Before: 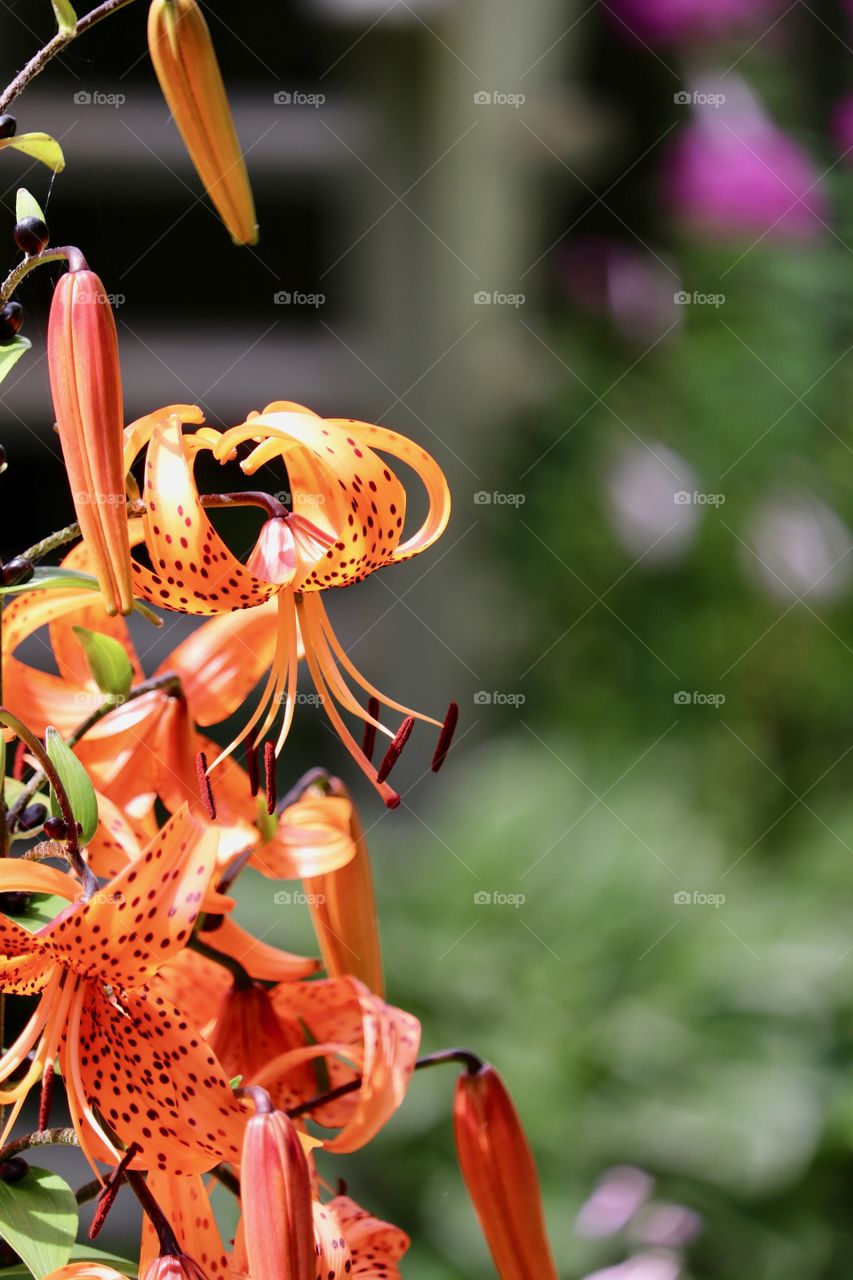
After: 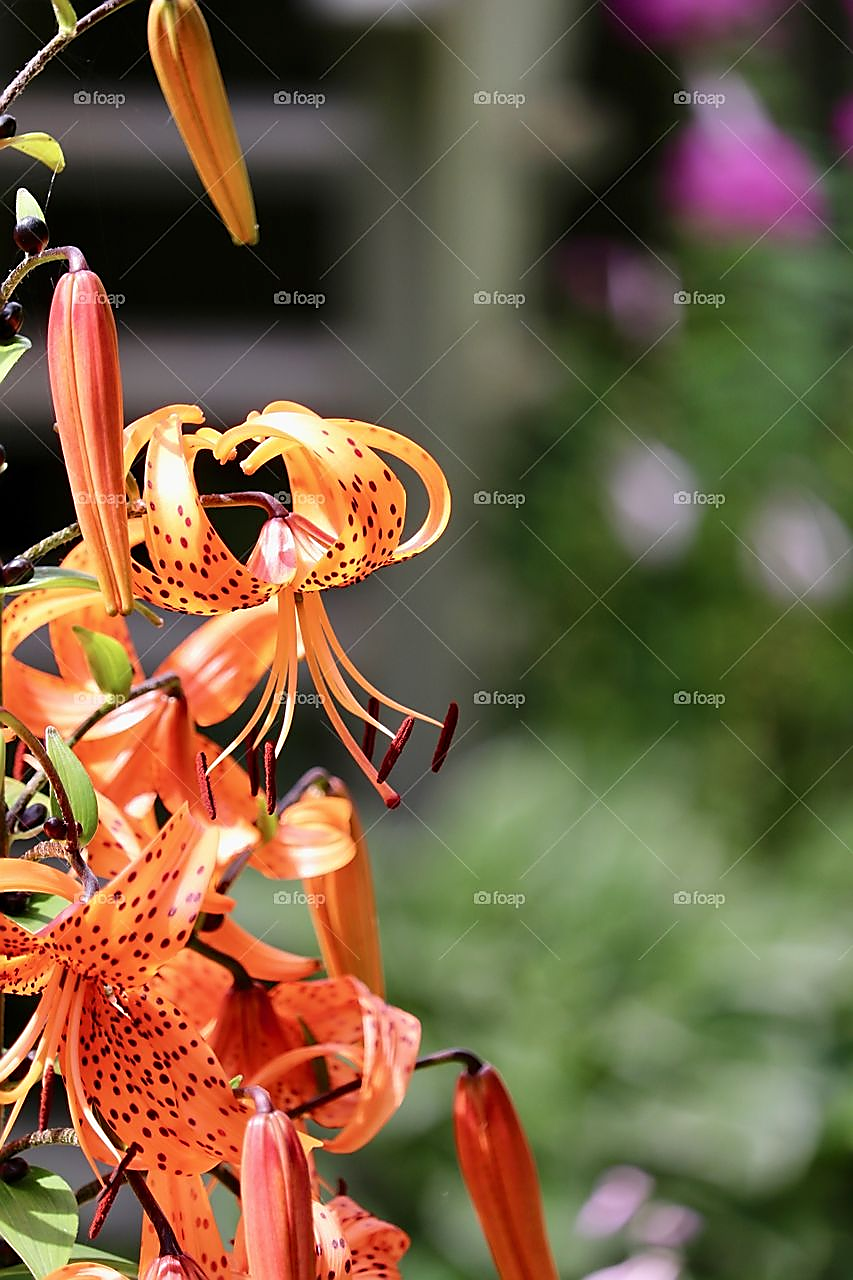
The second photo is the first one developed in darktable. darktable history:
exposure: exposure 0.081 EV, compensate exposure bias true, compensate highlight preservation false
sharpen: radius 1.425, amount 1.259, threshold 0.743
